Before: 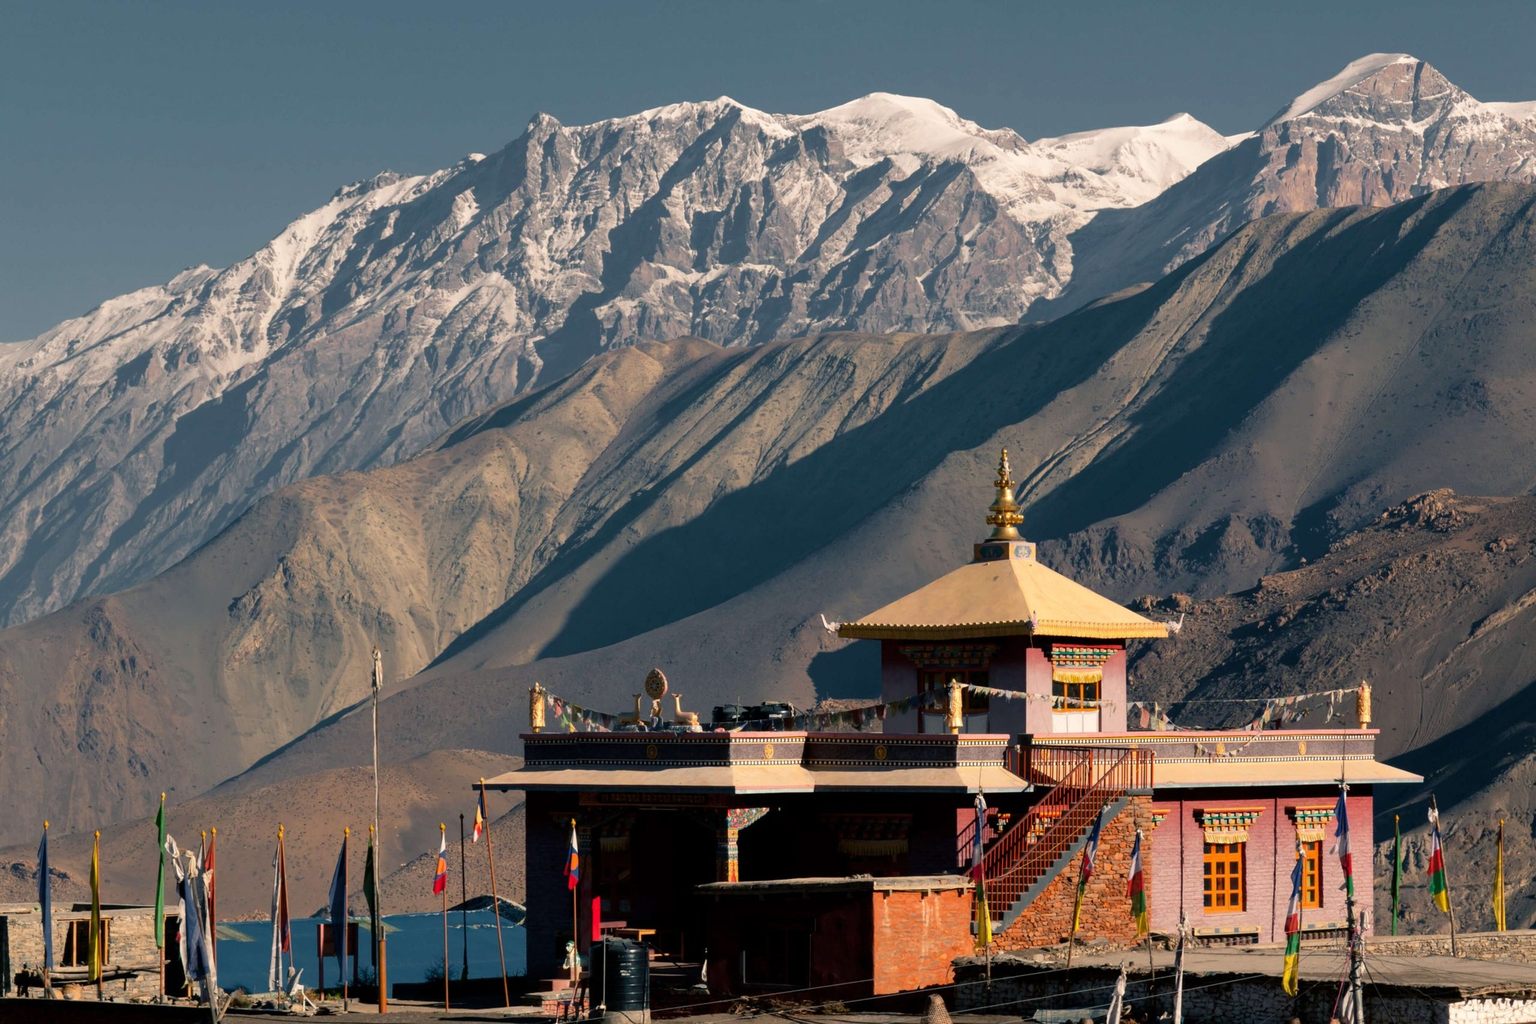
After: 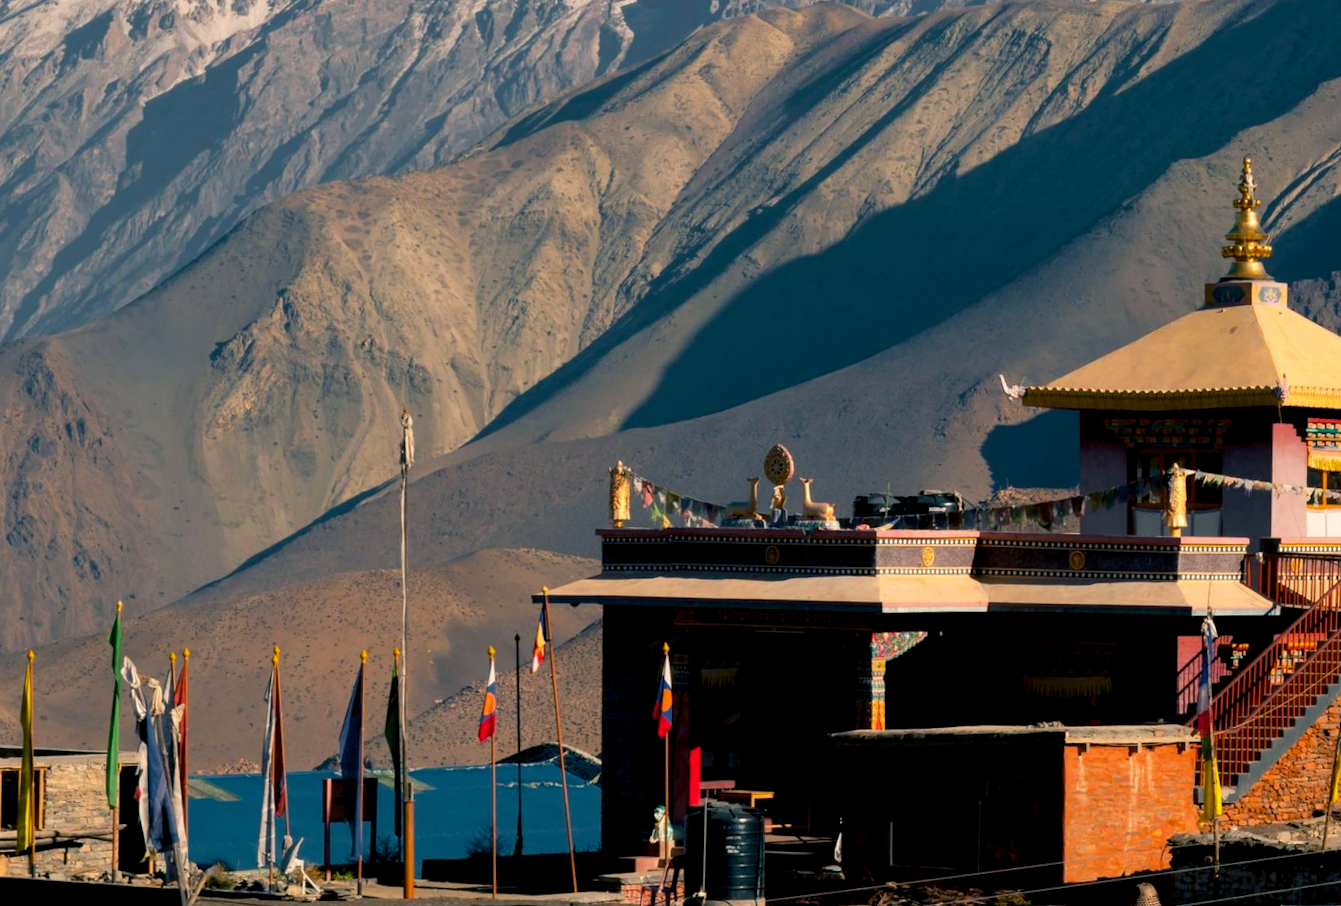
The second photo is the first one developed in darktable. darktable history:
crop and rotate: angle -0.752°, left 3.673%, top 32.299%, right 29.518%
exposure: exposure 0.153 EV, compensate highlight preservation false
color balance rgb: shadows lift › chroma 2.063%, shadows lift › hue 216.97°, global offset › luminance -0.371%, linear chroma grading › global chroma 14.38%, perceptual saturation grading › global saturation -0.071%, perceptual brilliance grading › global brilliance -1.477%, perceptual brilliance grading › highlights -1.283%, perceptual brilliance grading › mid-tones -0.578%, perceptual brilliance grading › shadows -1.805%, global vibrance 14.658%
